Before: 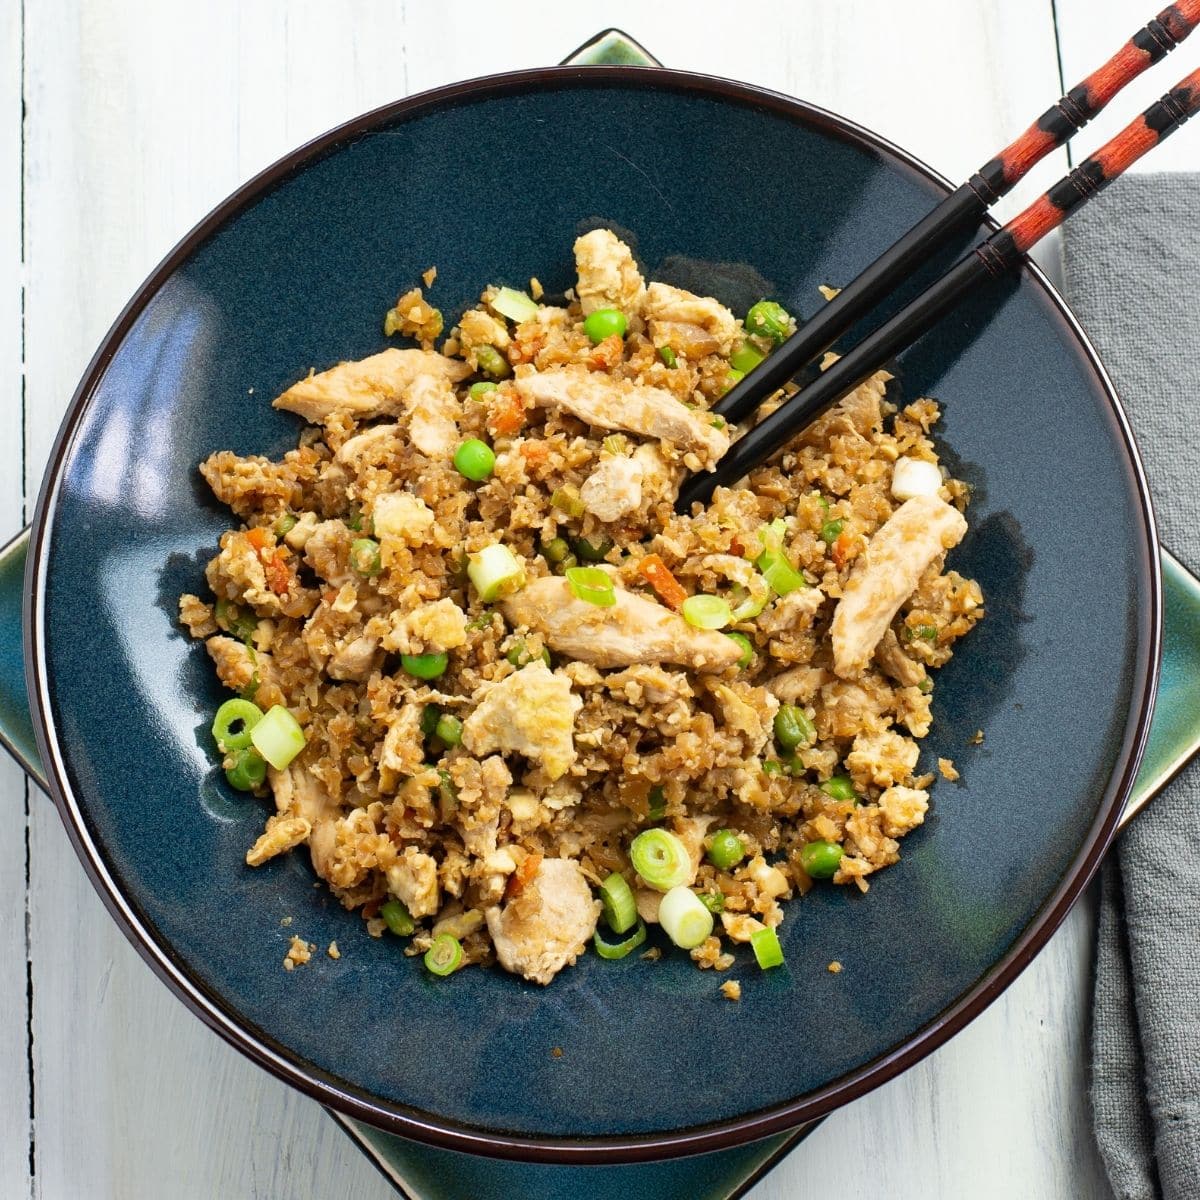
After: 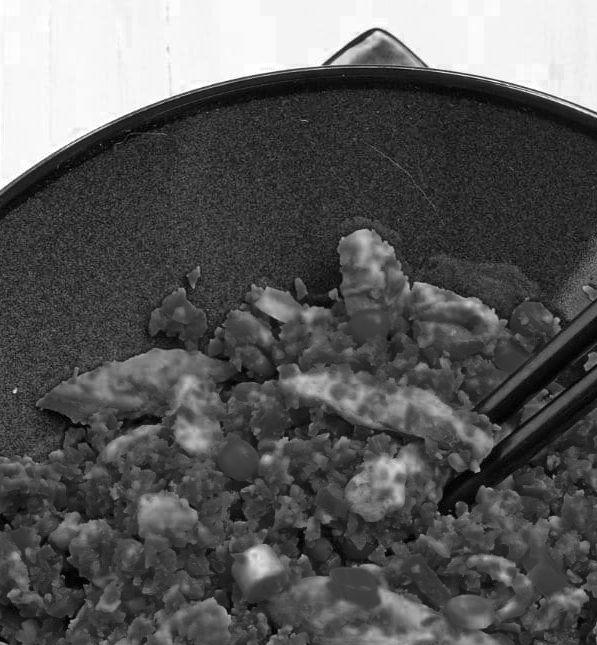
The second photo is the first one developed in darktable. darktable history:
color zones: curves: ch0 [(0.287, 0.048) (0.493, 0.484) (0.737, 0.816)]; ch1 [(0, 0) (0.143, 0) (0.286, 0) (0.429, 0) (0.571, 0) (0.714, 0) (0.857, 0)]
crop: left 19.73%, right 30.48%, bottom 46.237%
haze removal: compatibility mode true, adaptive false
